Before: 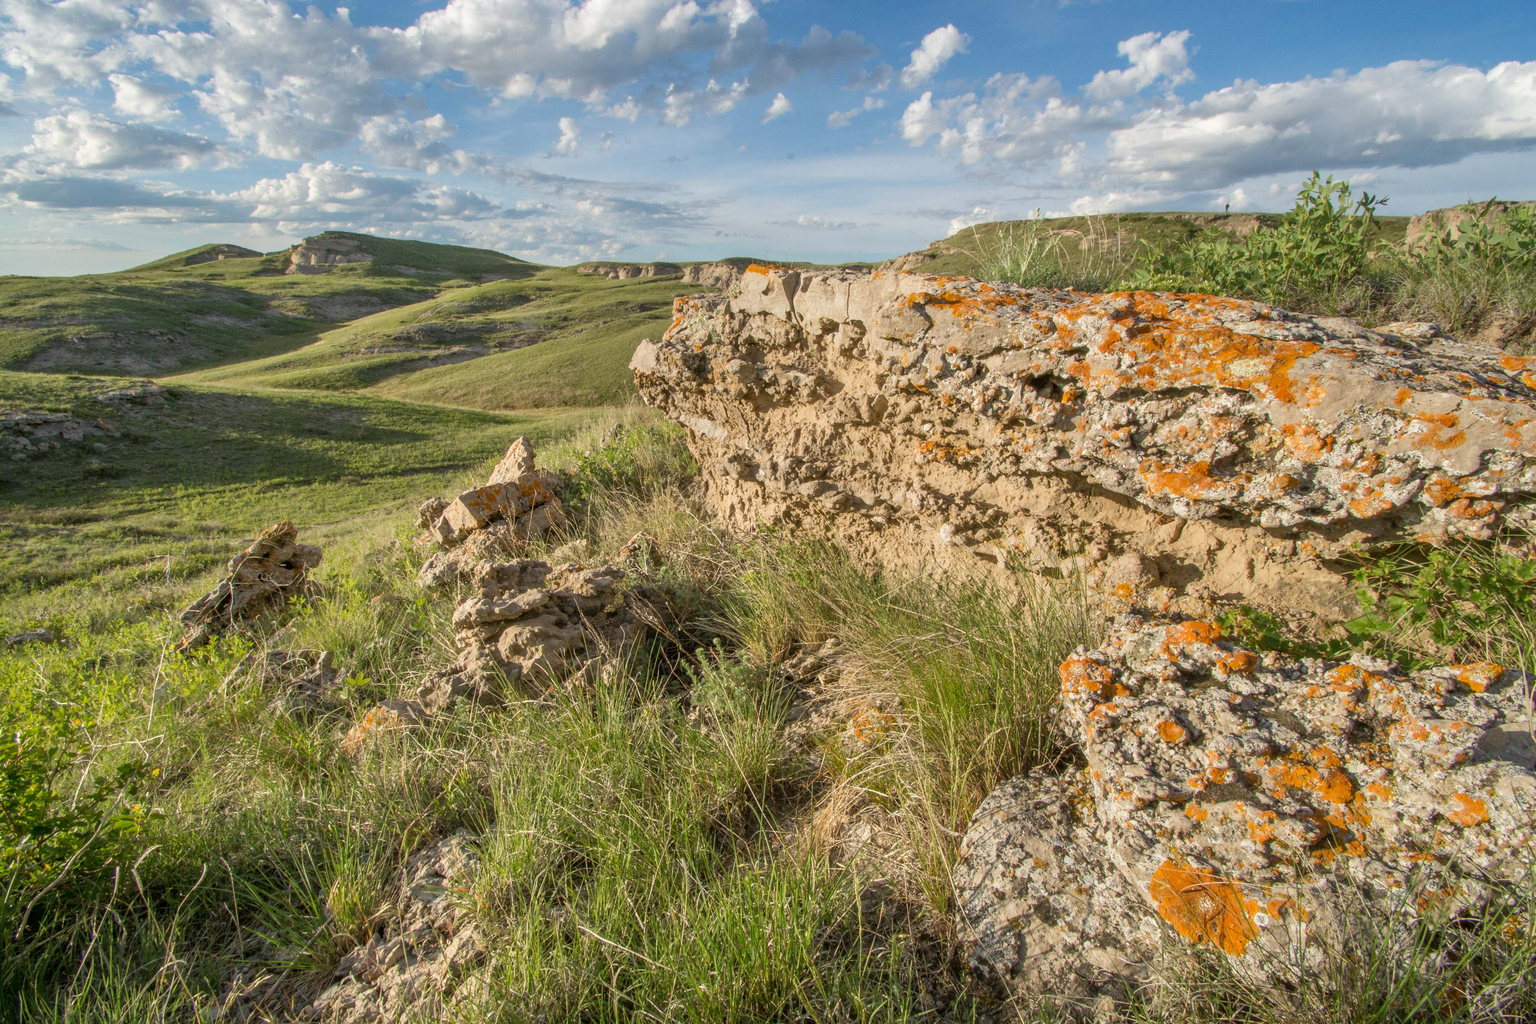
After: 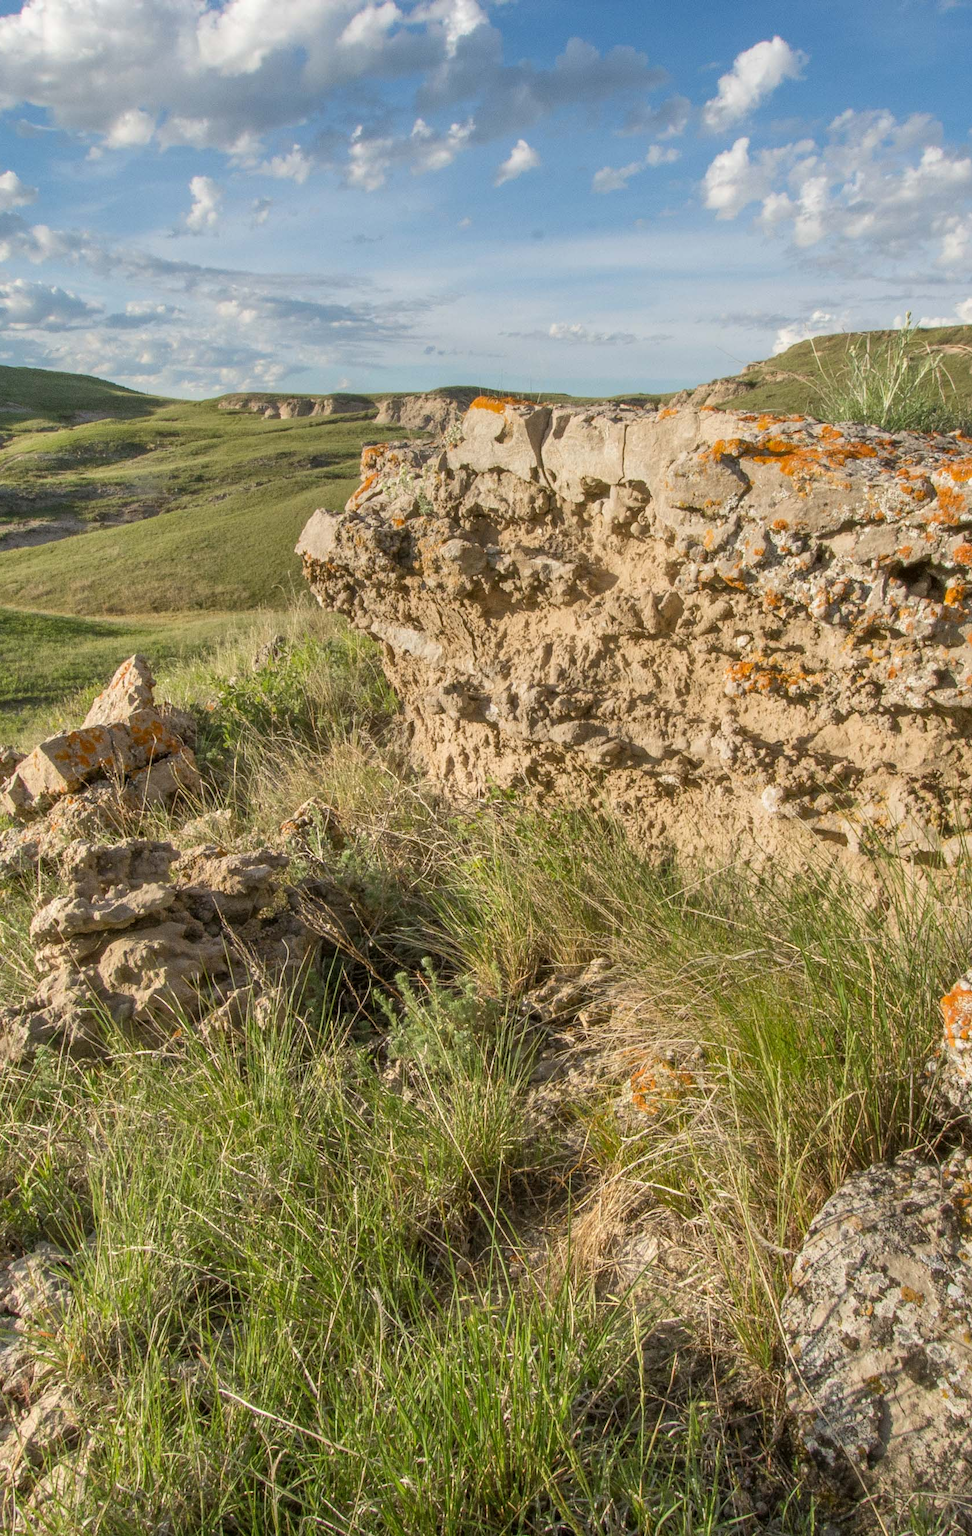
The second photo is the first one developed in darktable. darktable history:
crop: left 28.17%, right 29.615%
